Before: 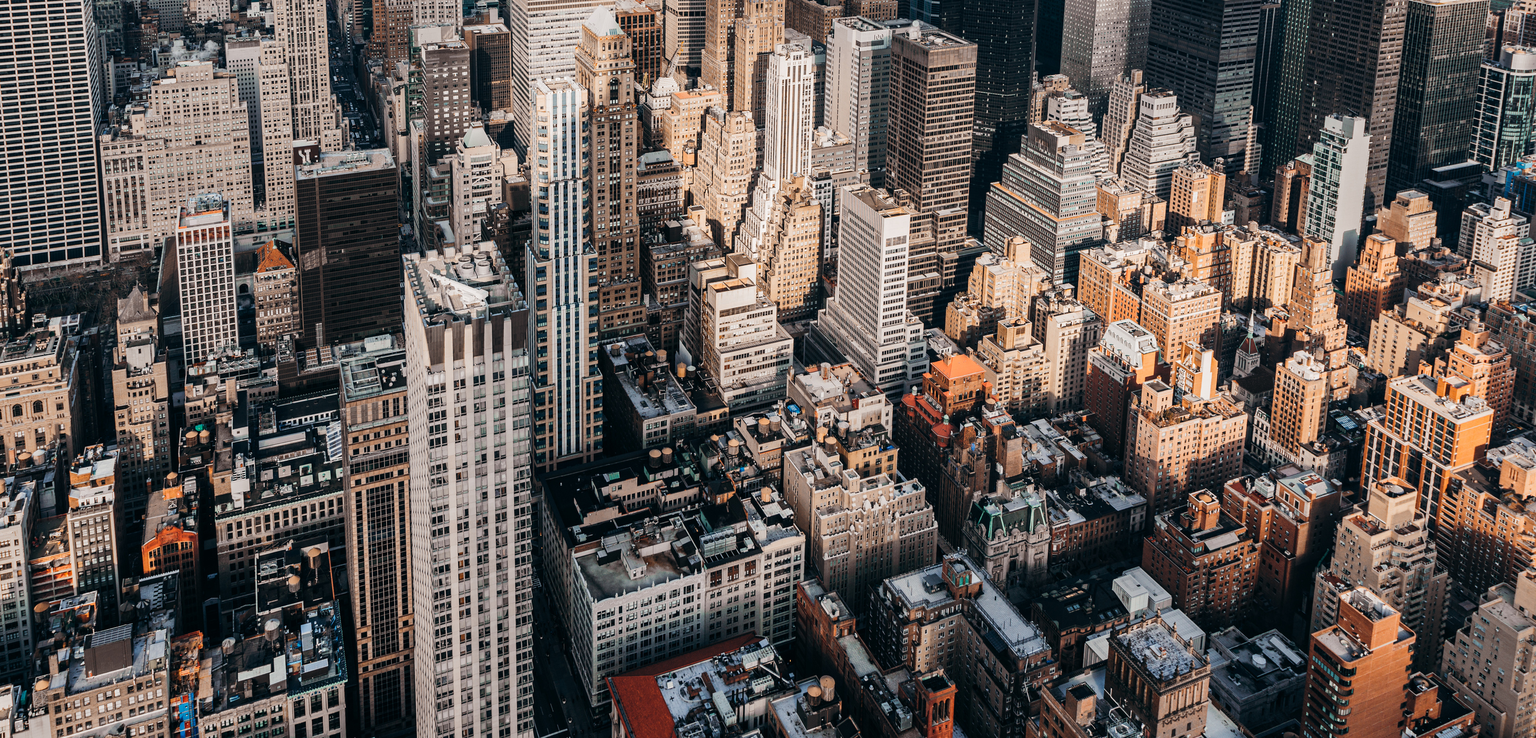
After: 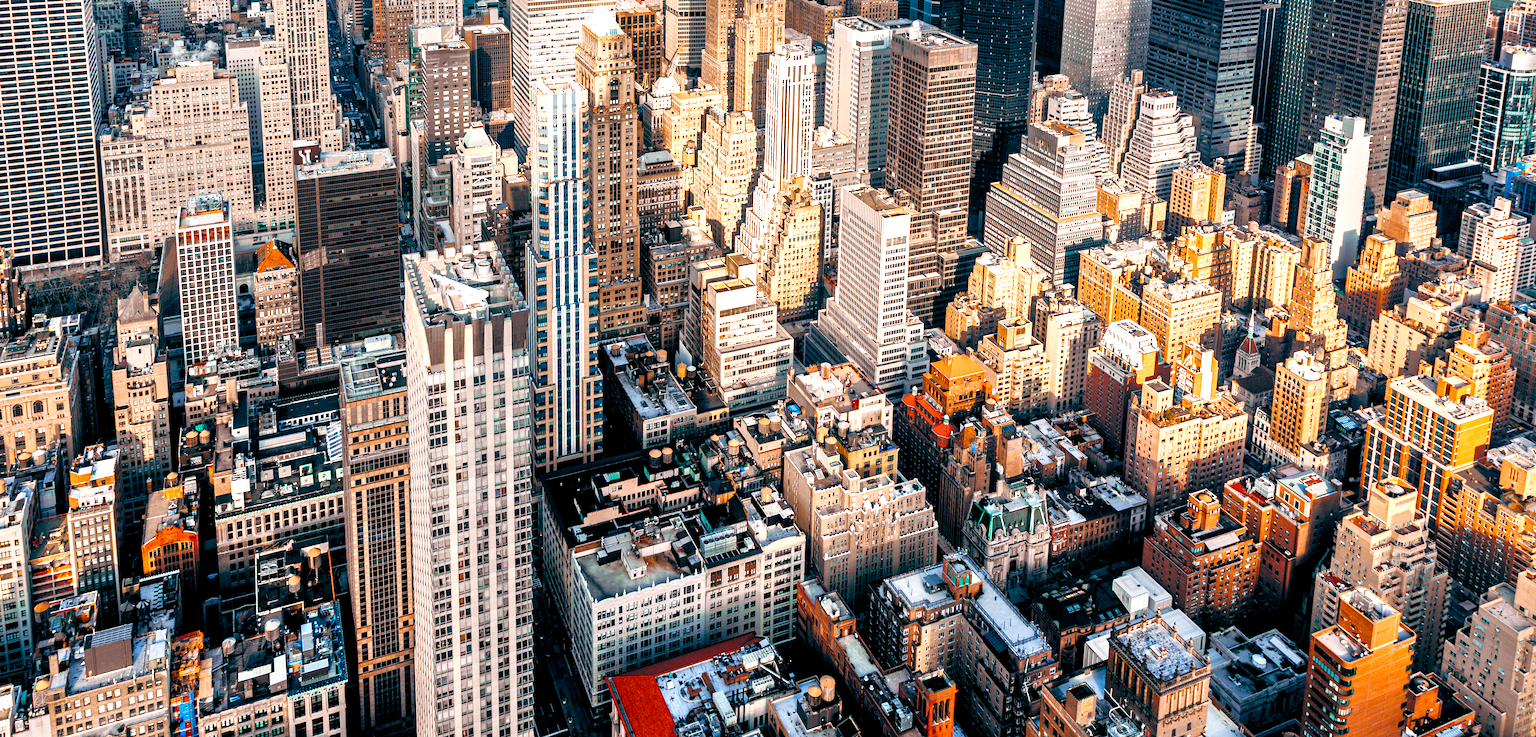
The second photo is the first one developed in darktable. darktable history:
tone equalizer: -7 EV 0.156 EV, -6 EV 0.638 EV, -5 EV 1.11 EV, -4 EV 1.29 EV, -3 EV 1.14 EV, -2 EV 0.6 EV, -1 EV 0.157 EV
color balance rgb: global offset › luminance -0.479%, perceptual saturation grading › global saturation 34.964%, perceptual saturation grading › highlights -25.733%, perceptual saturation grading › shadows 49.54%, perceptual brilliance grading › global brilliance 18.808%, global vibrance 20%
